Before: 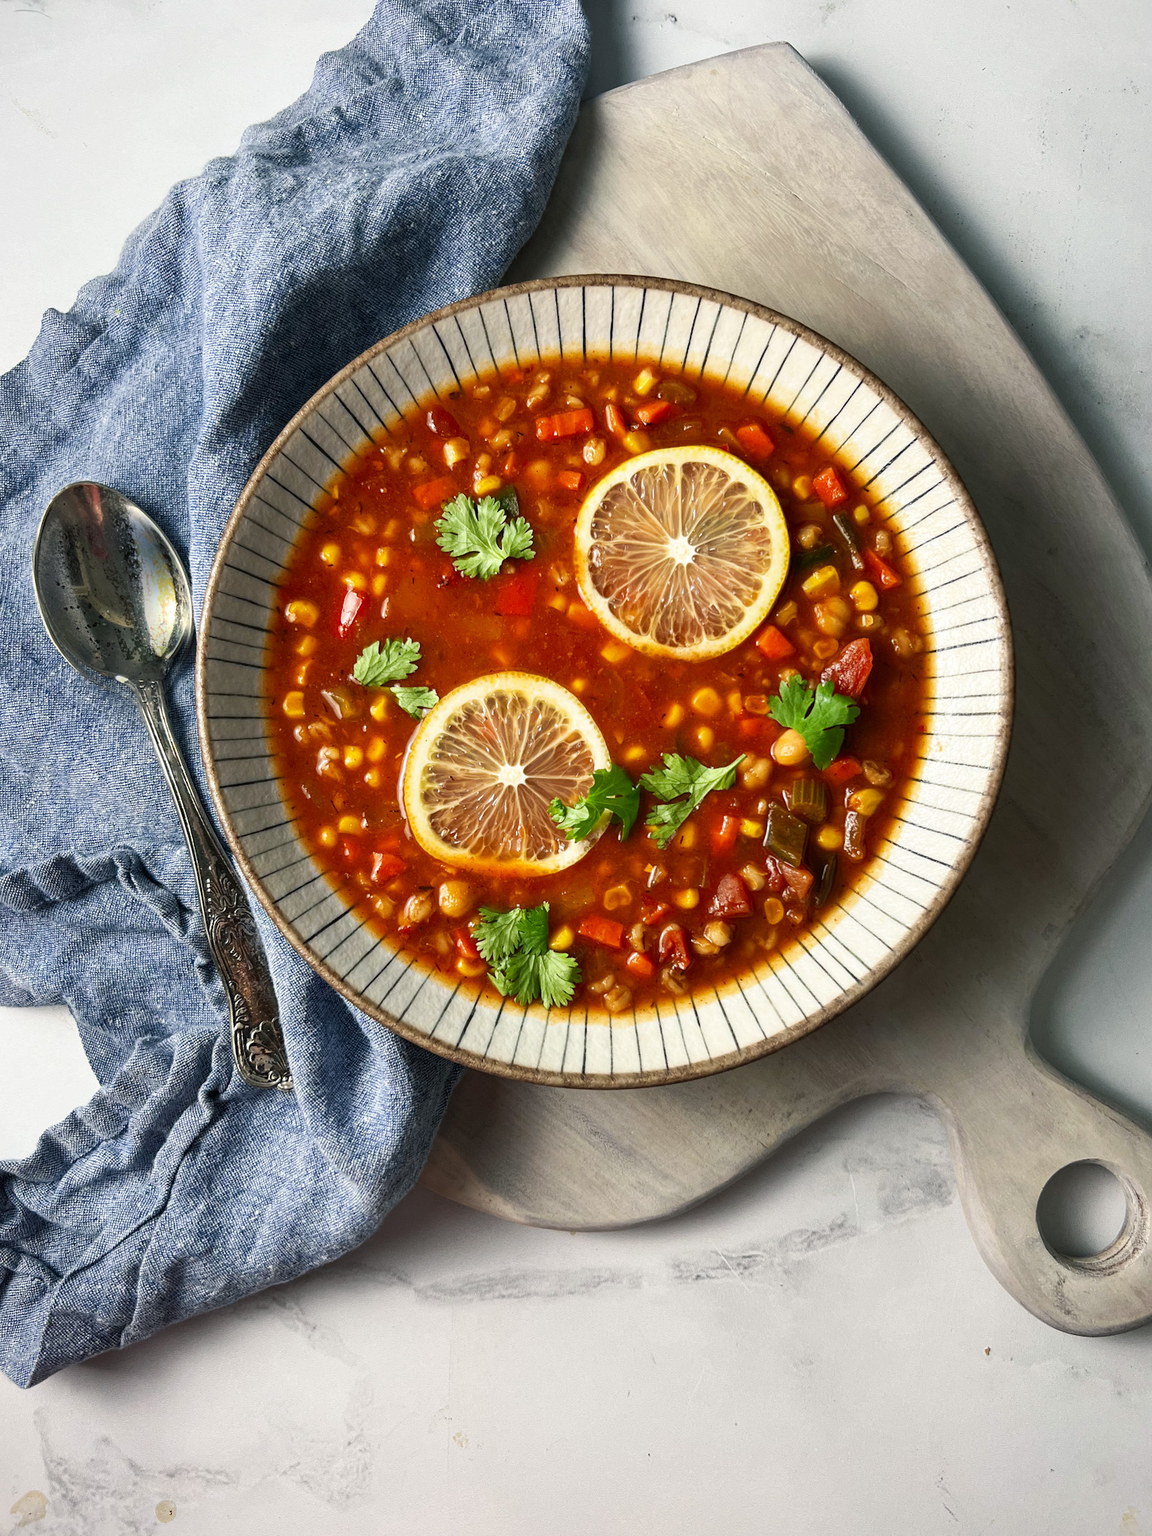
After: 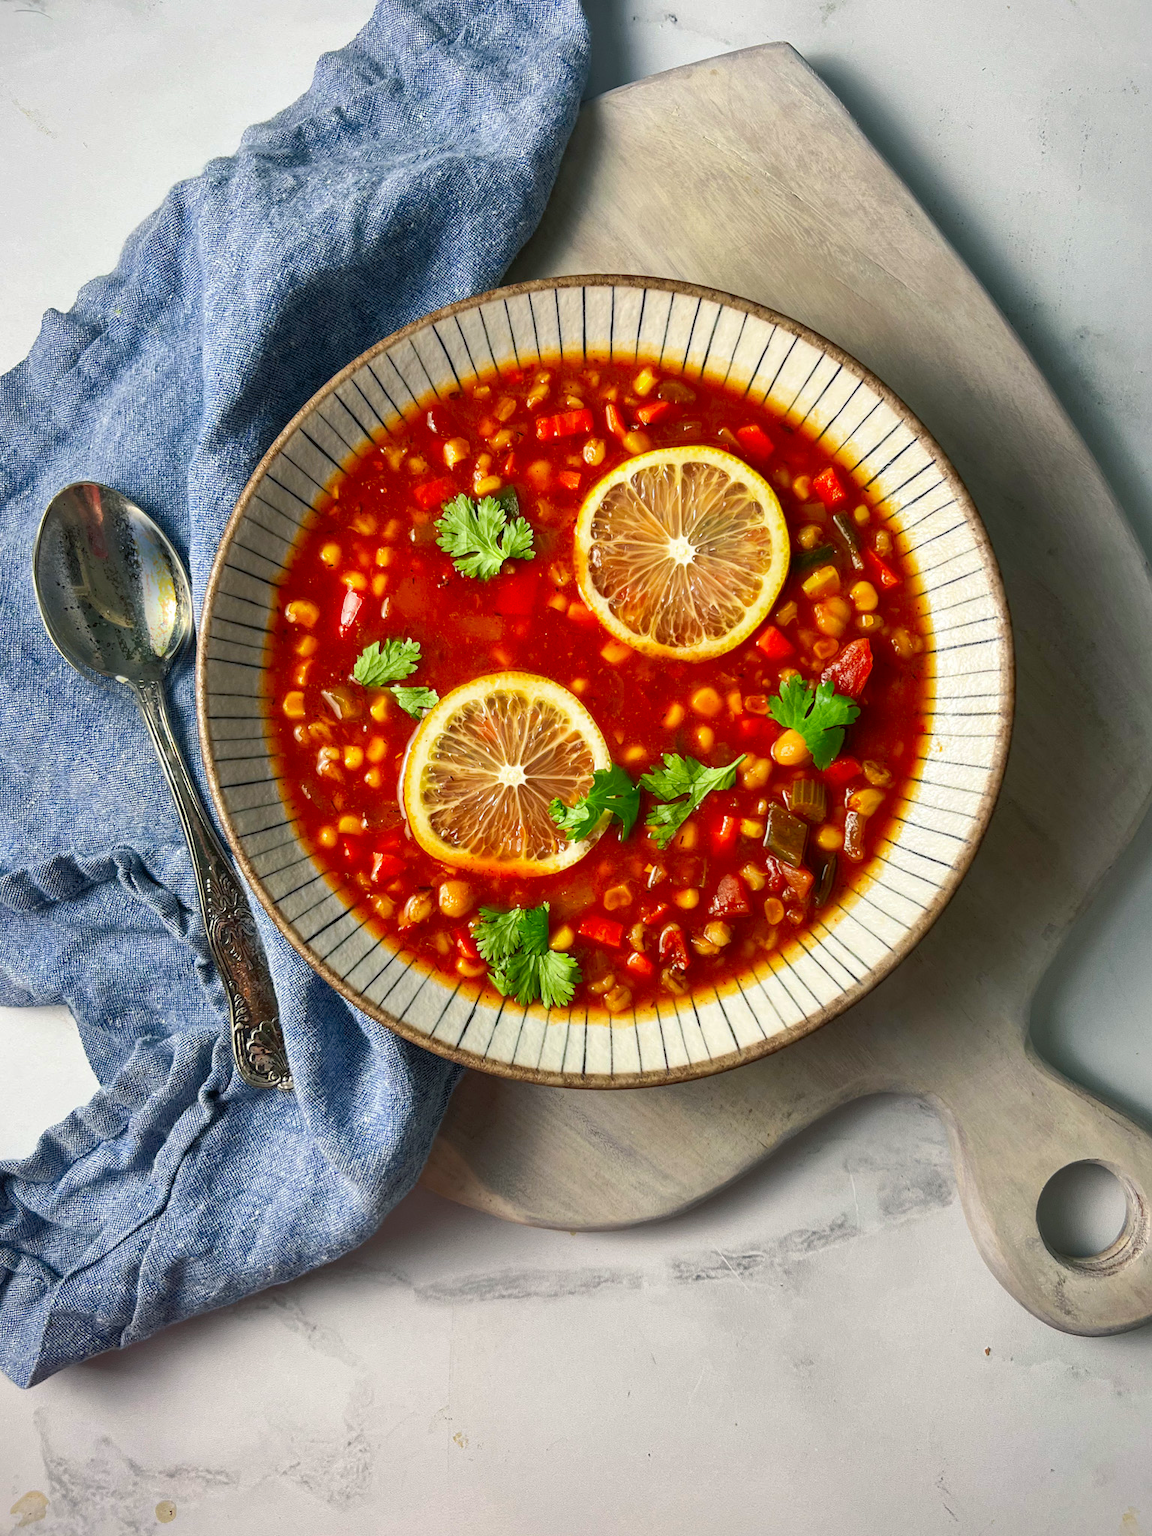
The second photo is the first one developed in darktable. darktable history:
shadows and highlights: on, module defaults
contrast brightness saturation: contrast 0.09, saturation 0.28
